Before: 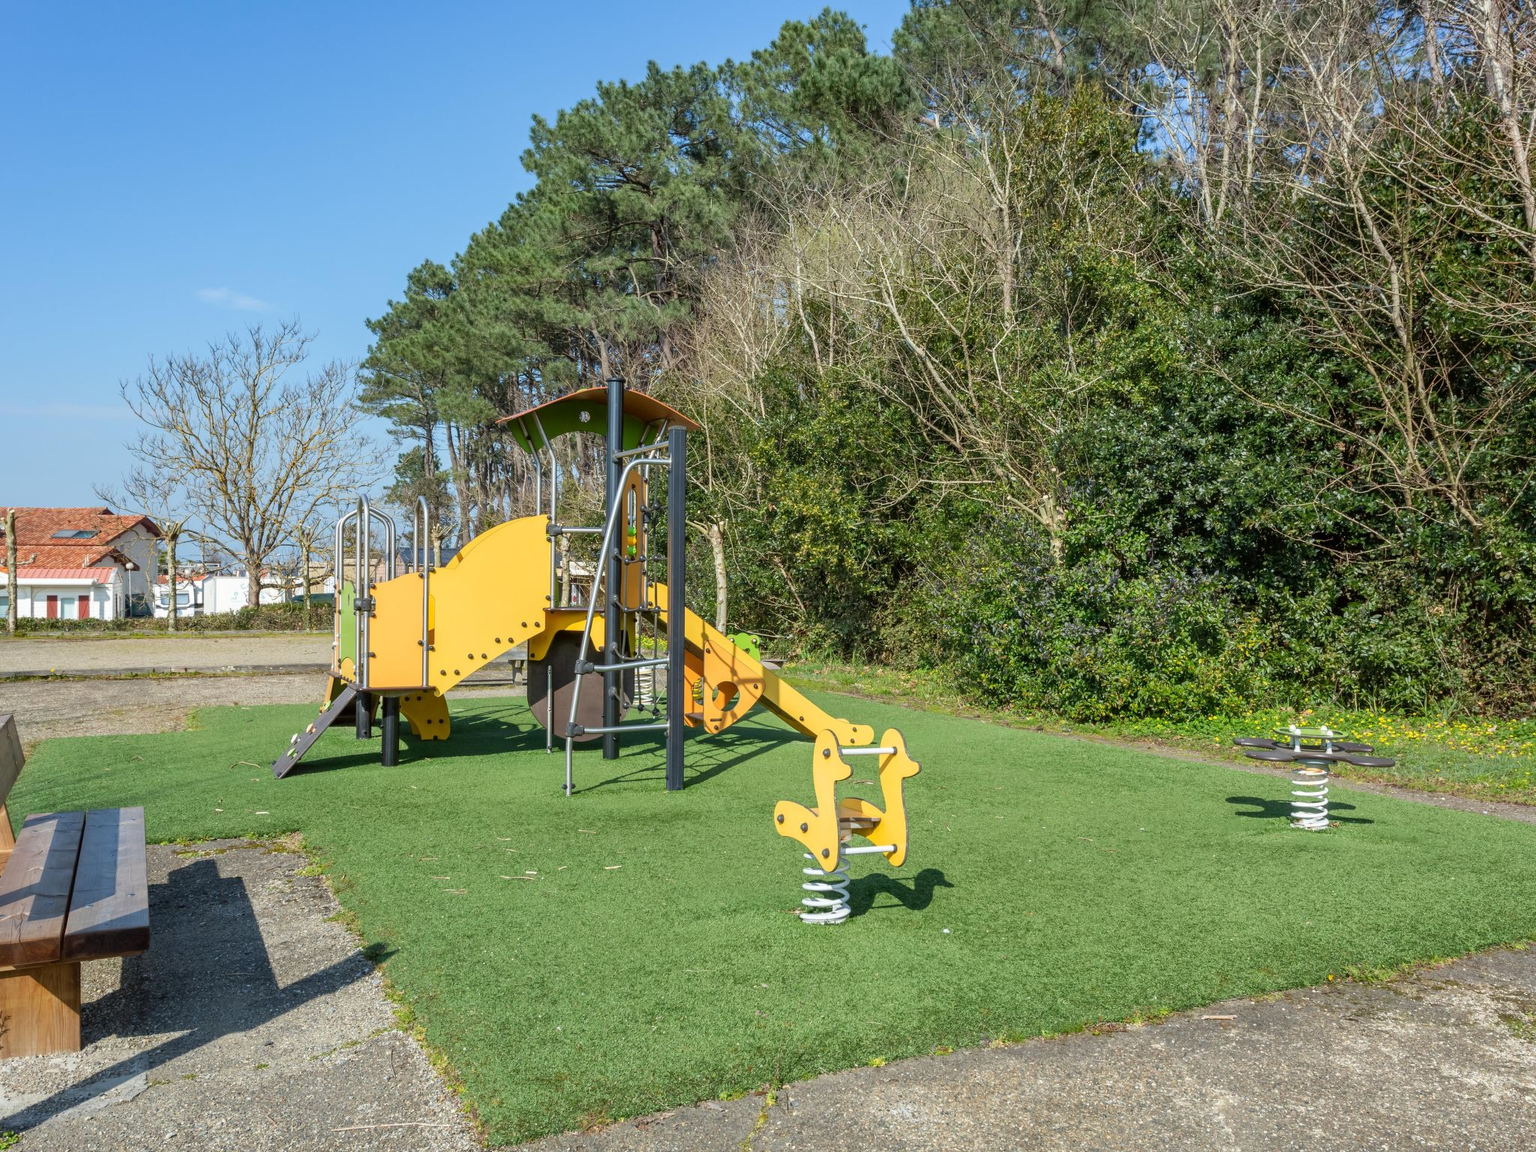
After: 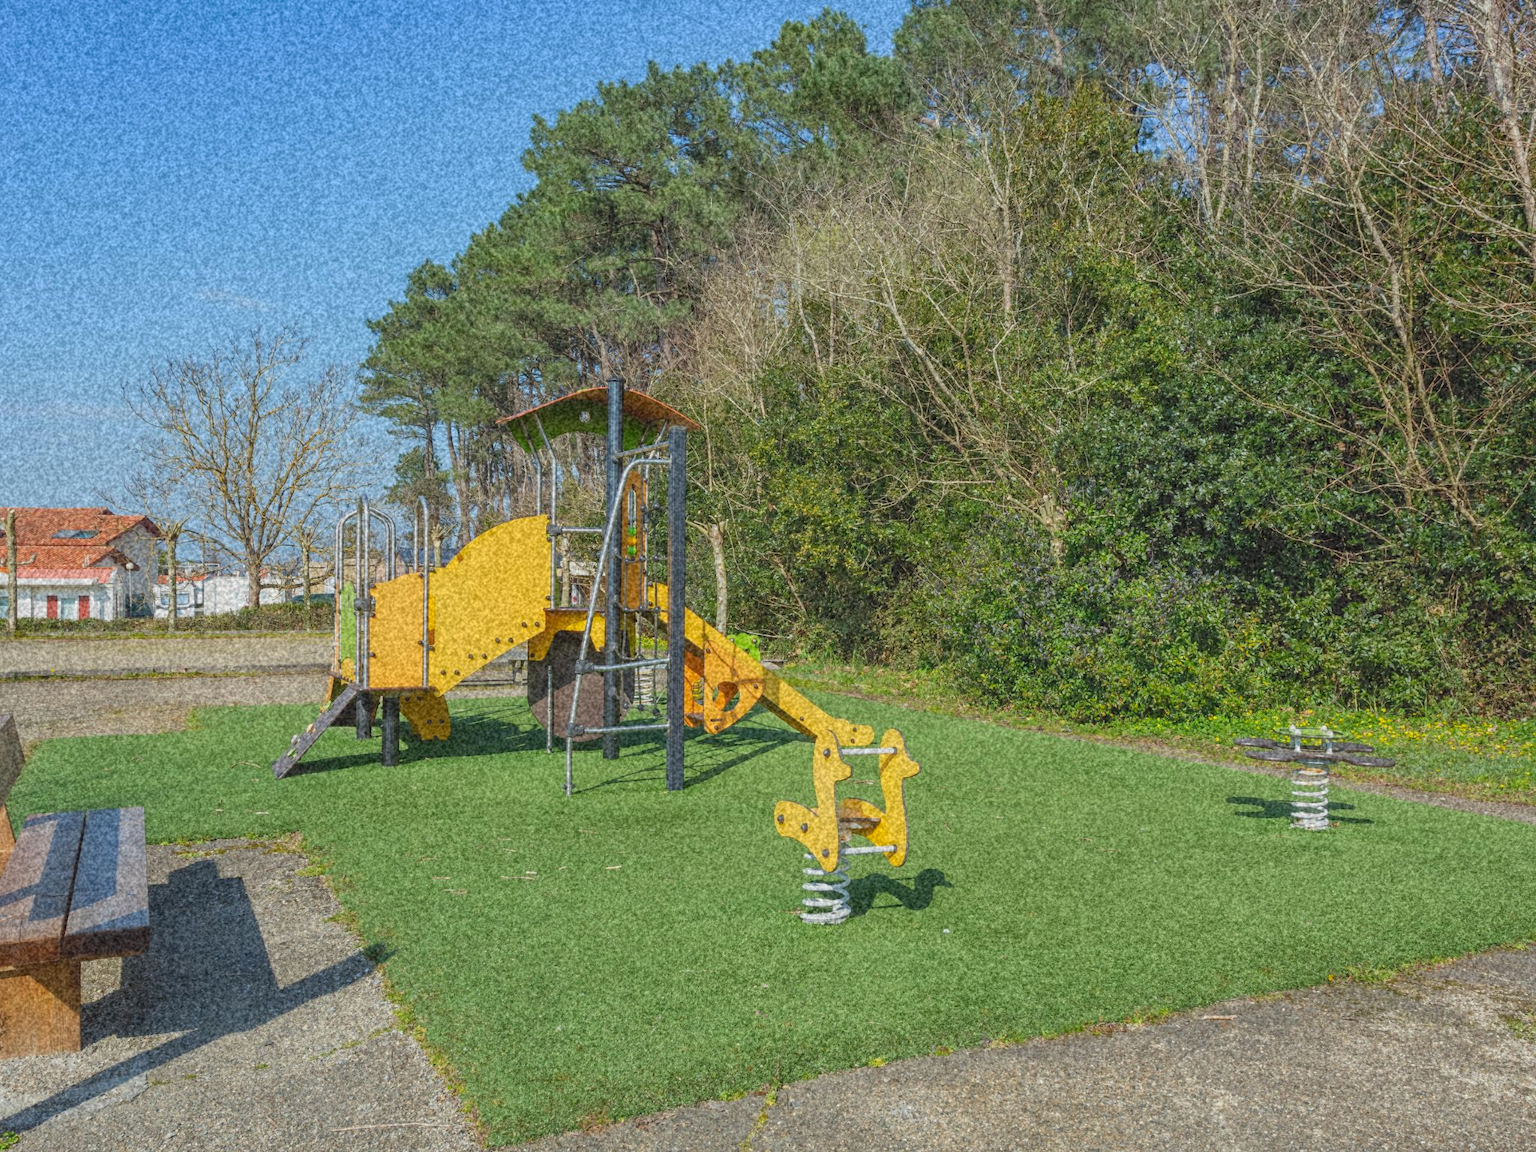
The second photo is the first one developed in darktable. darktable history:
grain: coarseness 46.9 ISO, strength 50.21%, mid-tones bias 0%
contrast brightness saturation: contrast -0.28
